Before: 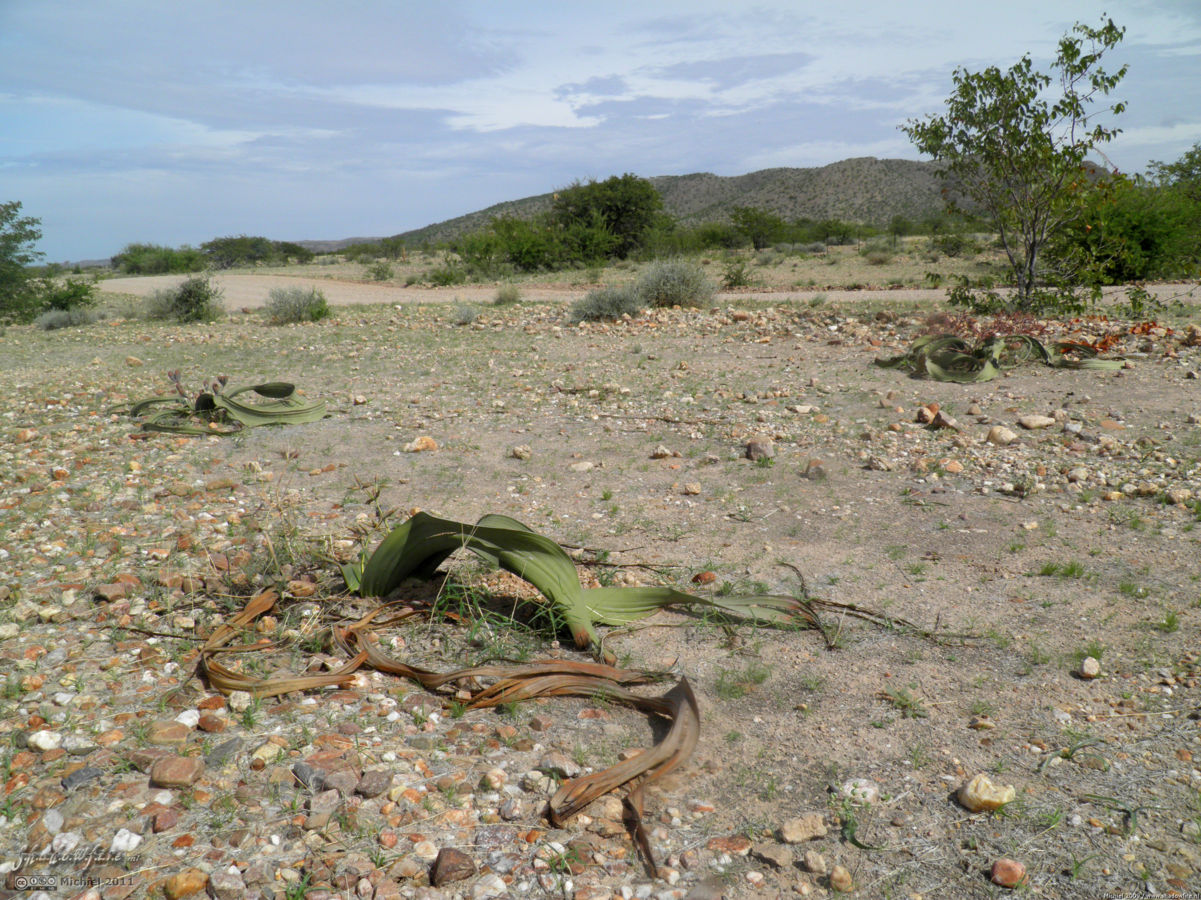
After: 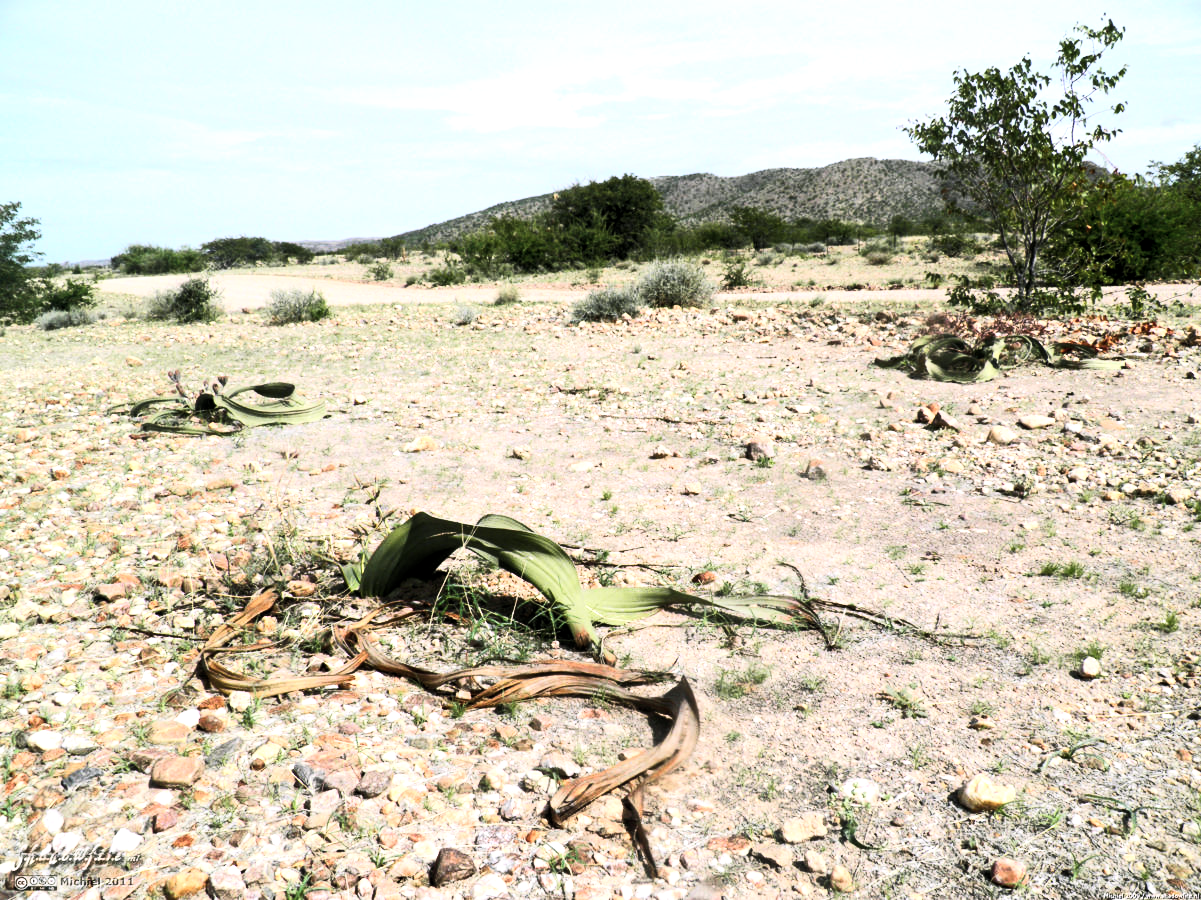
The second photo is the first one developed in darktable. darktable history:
local contrast: highlights 100%, shadows 100%, detail 120%, midtone range 0.2
color balance rgb: shadows lift › chroma 2%, shadows lift › hue 135.47°, highlights gain › chroma 2%, highlights gain › hue 291.01°, global offset › luminance 0.5%, perceptual saturation grading › global saturation -10.8%, perceptual saturation grading › highlights -26.83%, perceptual saturation grading › shadows 21.25%, perceptual brilliance grading › highlights 17.77%, perceptual brilliance grading › mid-tones 31.71%, perceptual brilliance grading › shadows -31.01%, global vibrance 24.91%
base curve: curves: ch0 [(0, 0) (0.005, 0.002) (0.193, 0.295) (0.399, 0.664) (0.75, 0.928) (1, 1)]
tone equalizer: -8 EV -0.417 EV, -7 EV -0.389 EV, -6 EV -0.333 EV, -5 EV -0.222 EV, -3 EV 0.222 EV, -2 EV 0.333 EV, -1 EV 0.389 EV, +0 EV 0.417 EV, edges refinement/feathering 500, mask exposure compensation -1.57 EV, preserve details no
contrast brightness saturation: saturation -0.05
